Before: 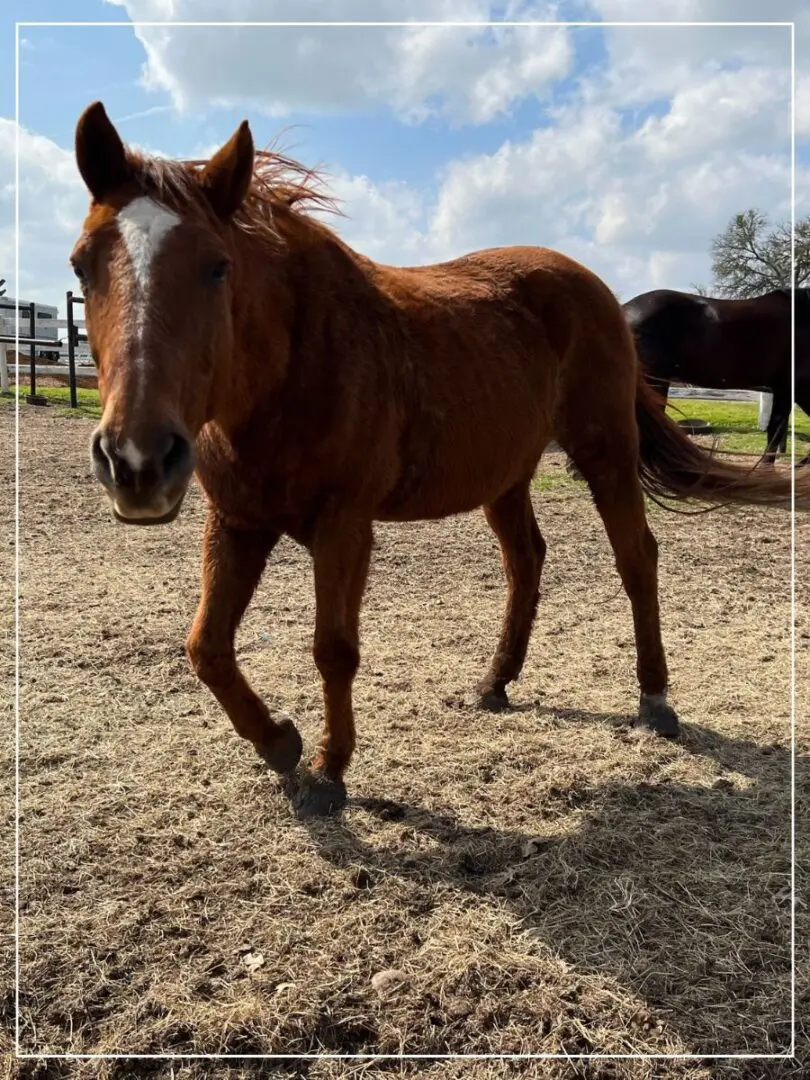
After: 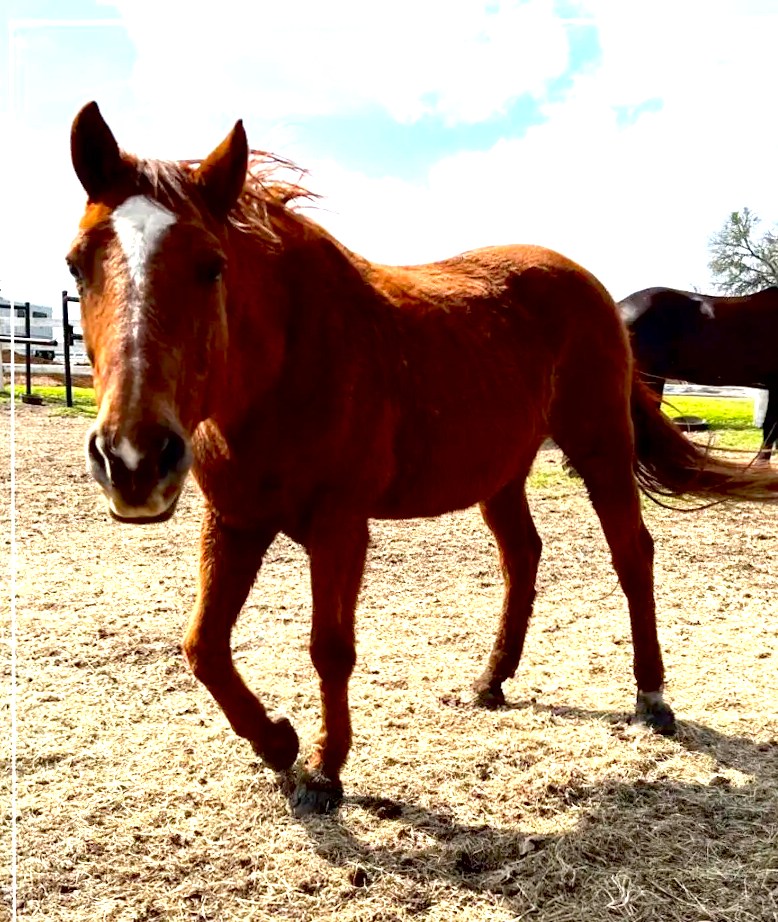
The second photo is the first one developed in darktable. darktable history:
contrast brightness saturation: saturation 0.18
exposure: black level correction 0.009, exposure 1.425 EV, compensate highlight preservation false
crop and rotate: angle 0.2°, left 0.275%, right 3.127%, bottom 14.18%
